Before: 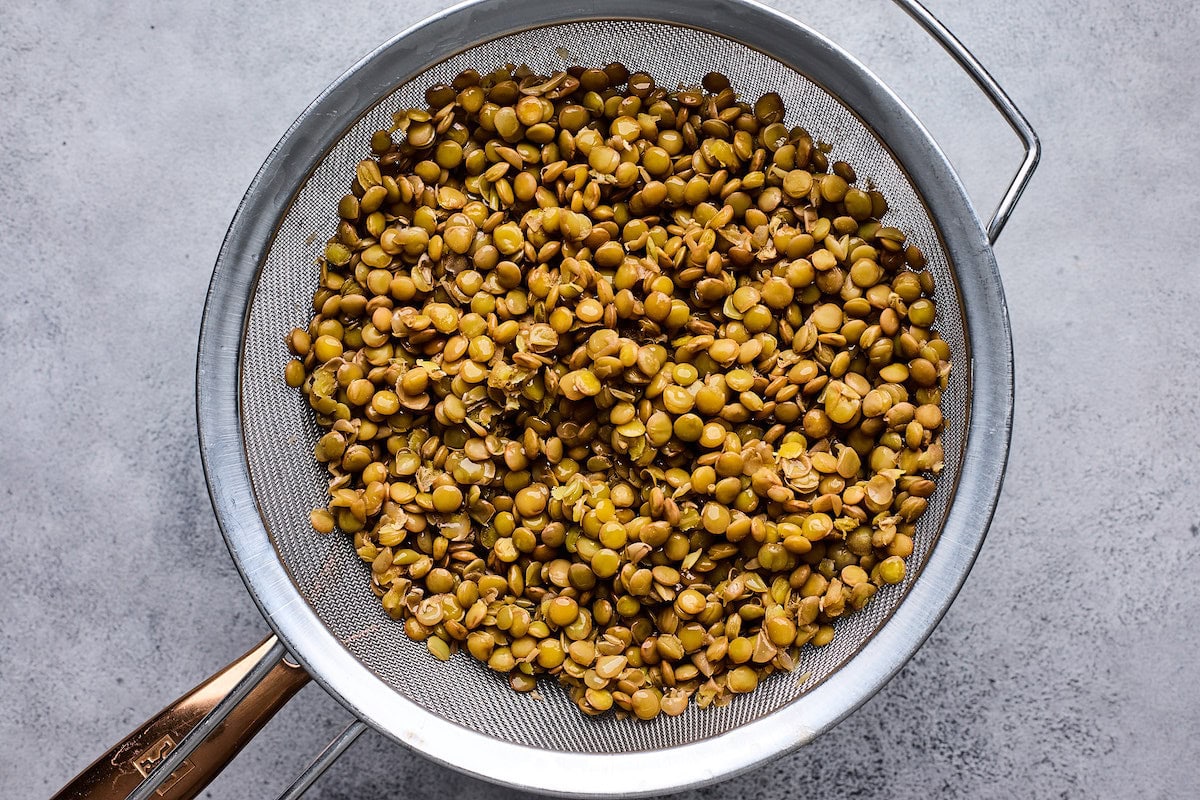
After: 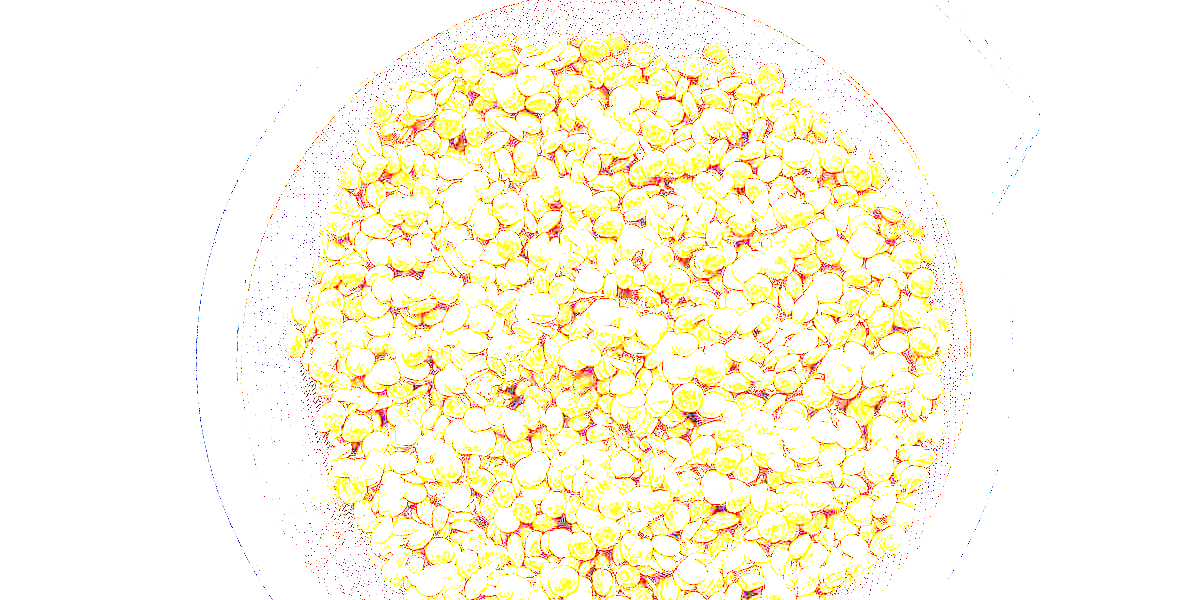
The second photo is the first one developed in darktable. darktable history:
crop: top 3.857%, bottom 21.132%
exposure: exposure 8 EV, compensate highlight preservation false
